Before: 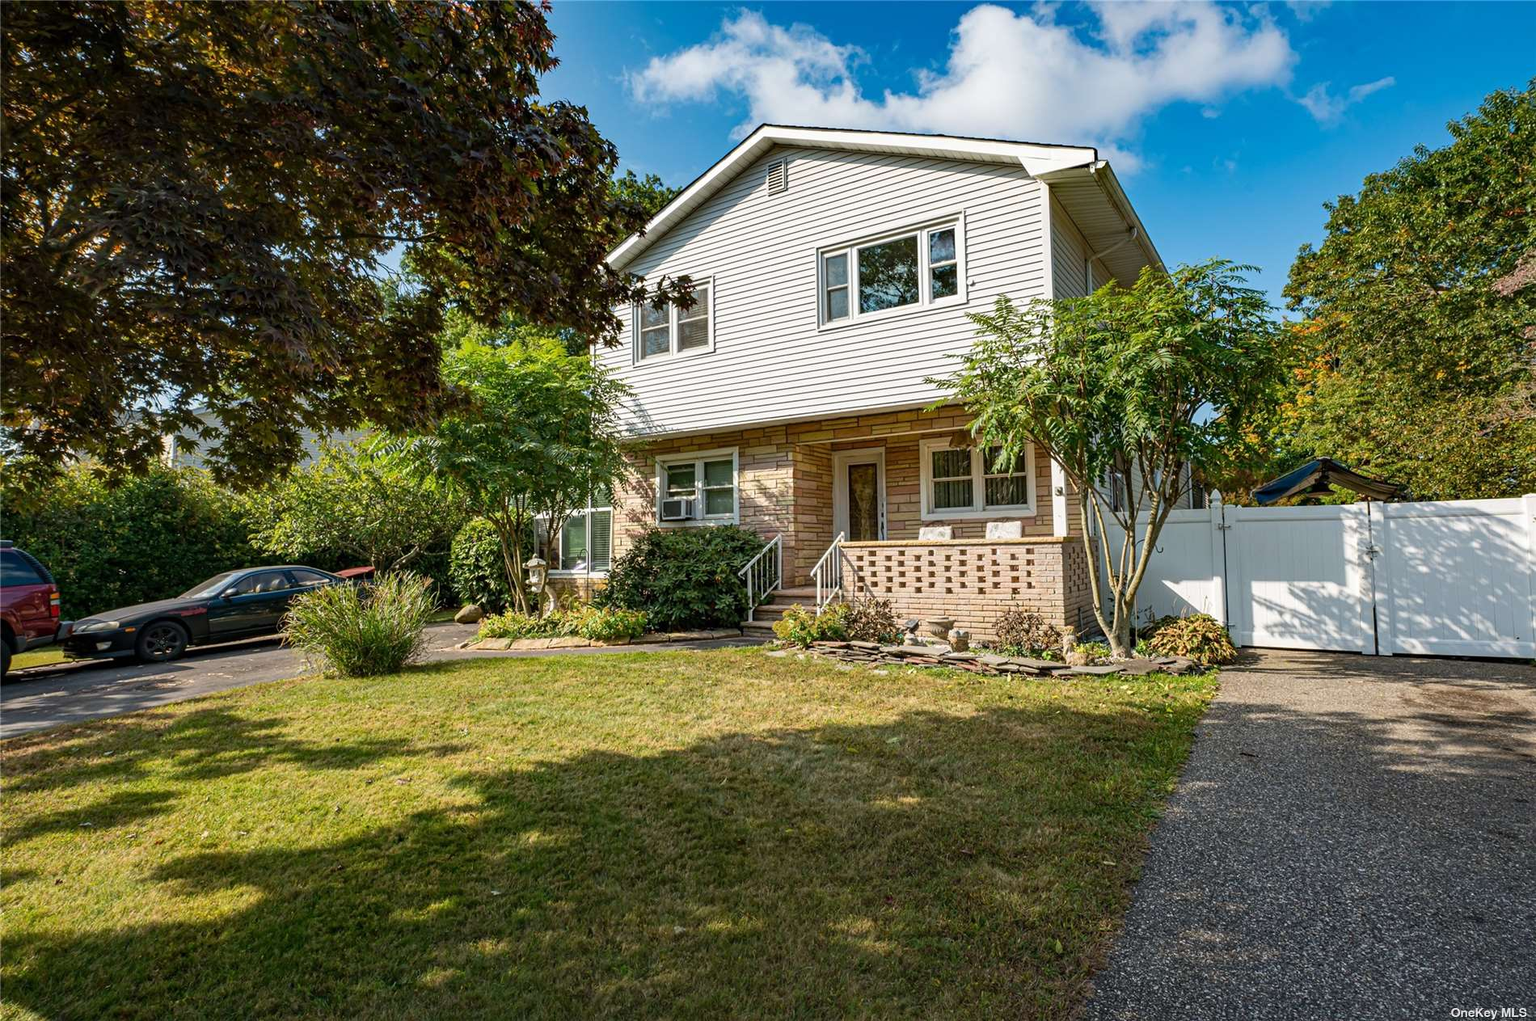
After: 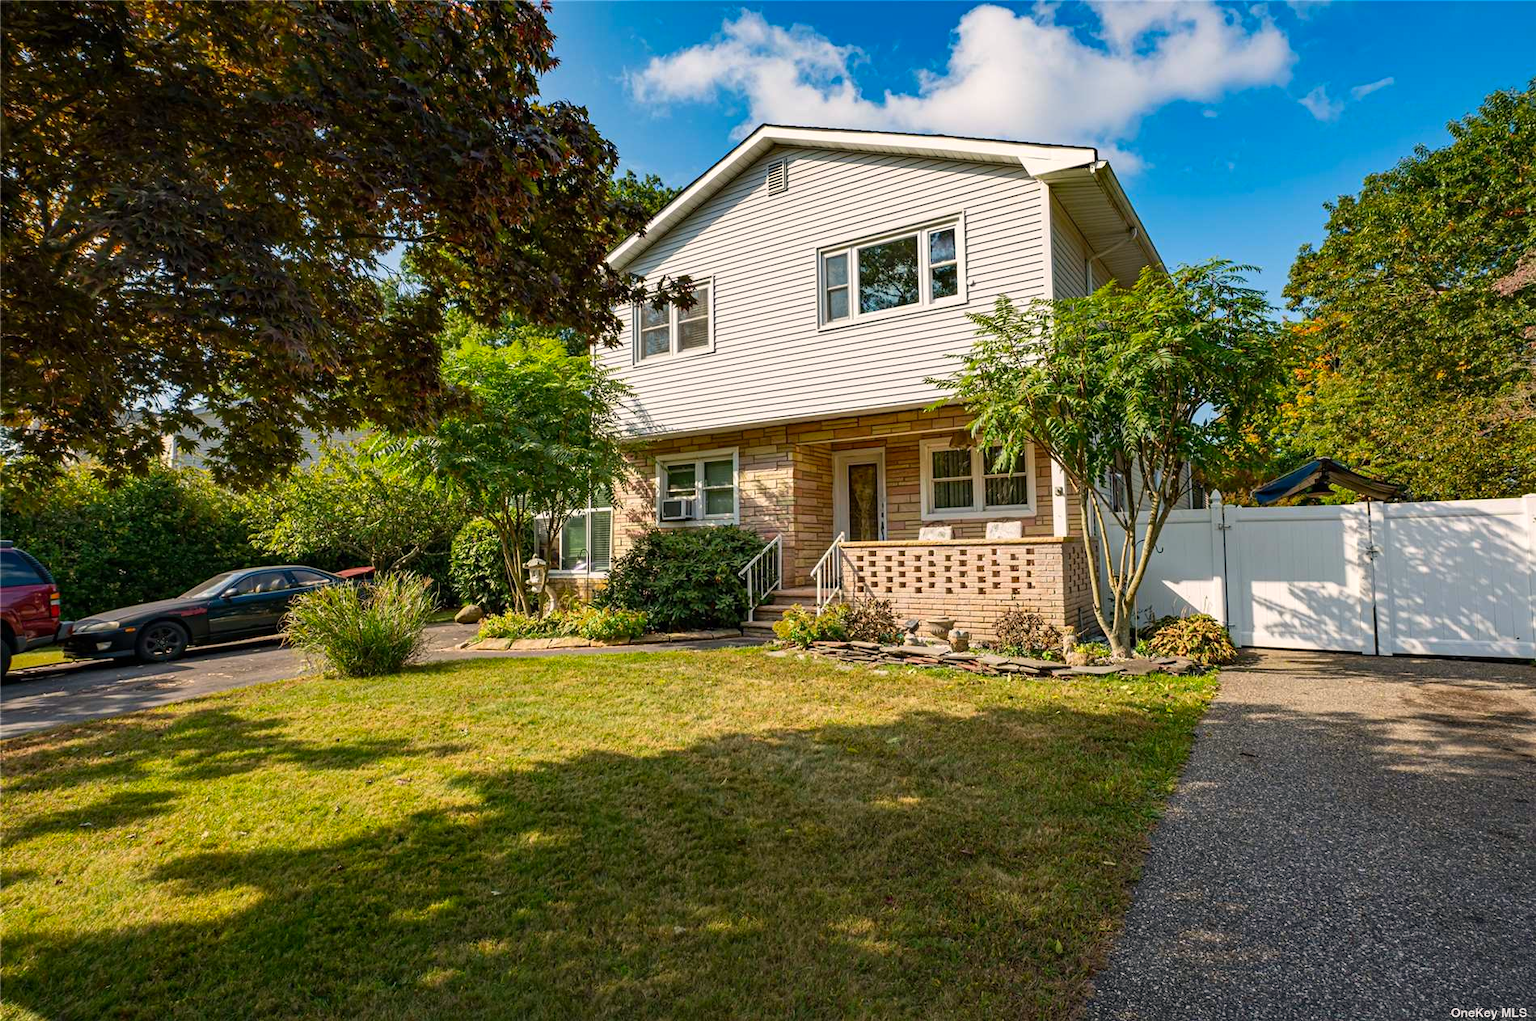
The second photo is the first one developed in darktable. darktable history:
color correction: highlights a* 3.7, highlights b* 5.15
contrast brightness saturation: saturation 0.185
